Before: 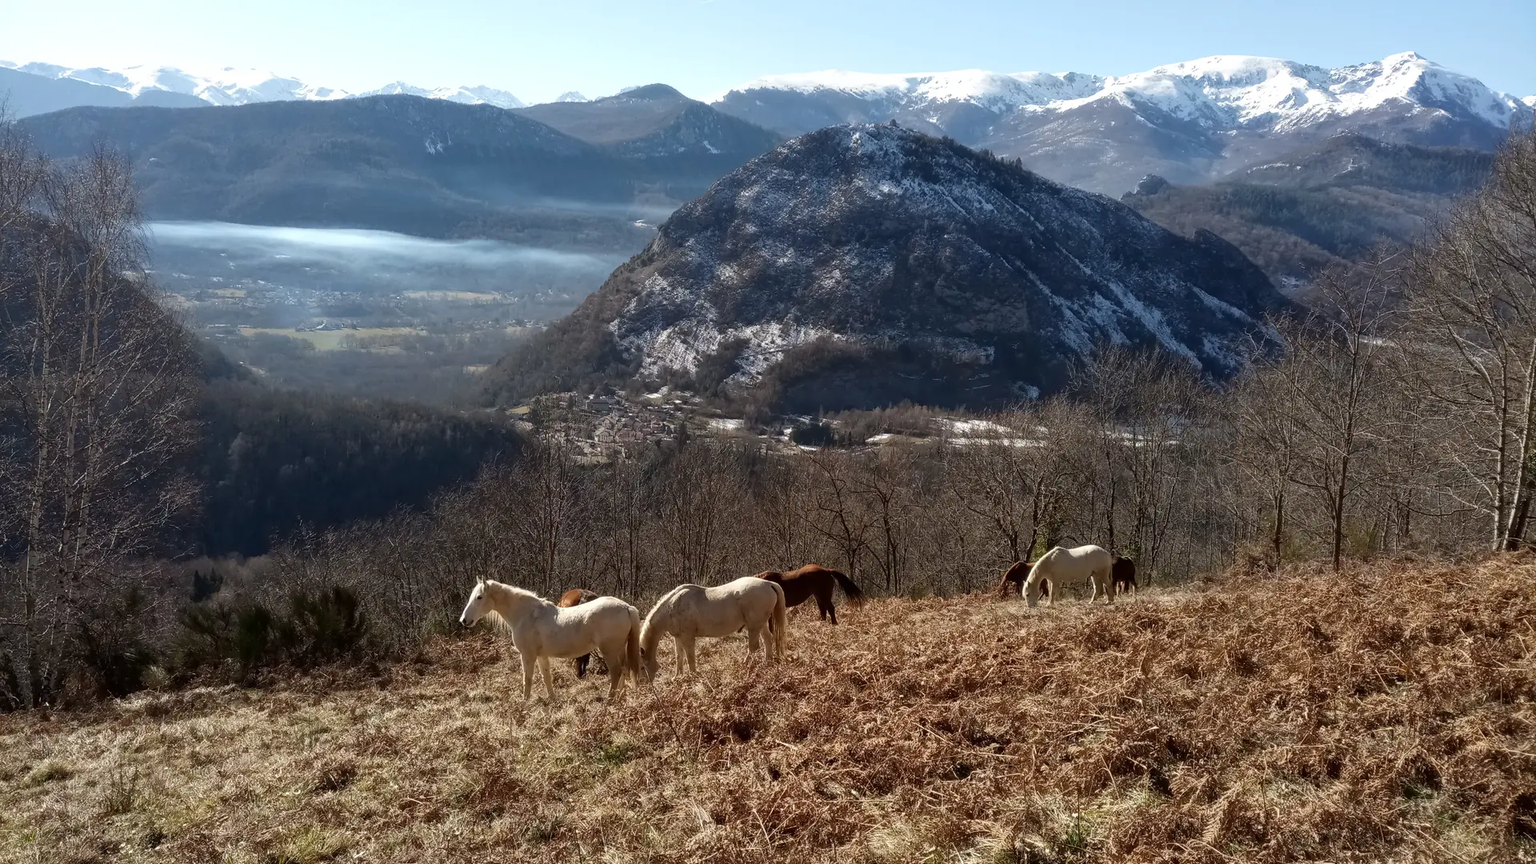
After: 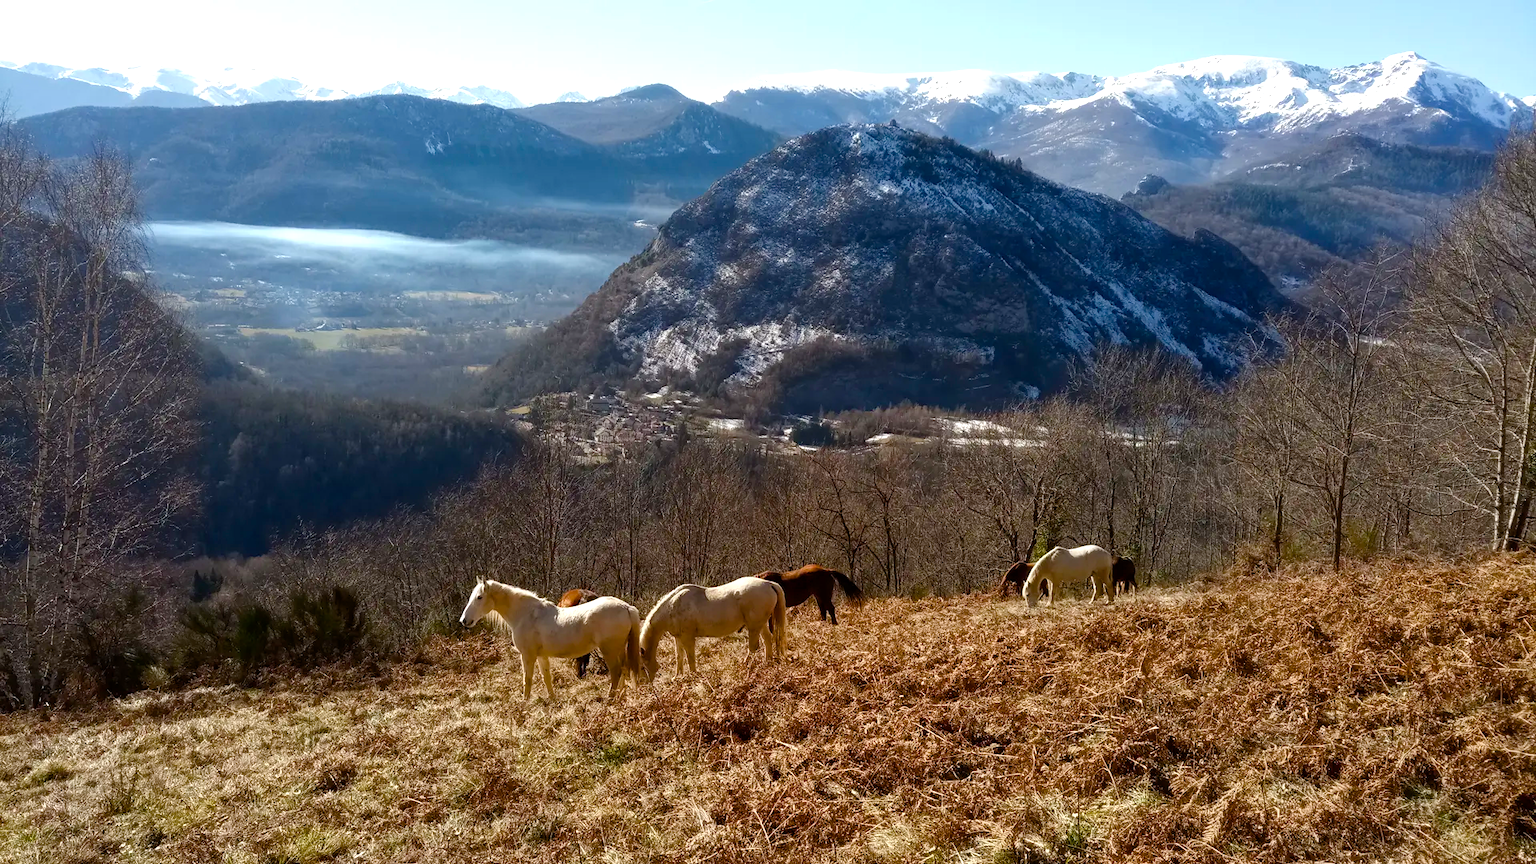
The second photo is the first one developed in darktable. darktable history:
tone equalizer: on, module defaults
color balance rgb: power › hue 208.57°, perceptual saturation grading › global saturation 34.854%, perceptual saturation grading › highlights -25.212%, perceptual saturation grading › shadows 49.562%, perceptual brilliance grading › highlights 7.798%, perceptual brilliance grading › mid-tones 4.204%, perceptual brilliance grading › shadows 2.48%
